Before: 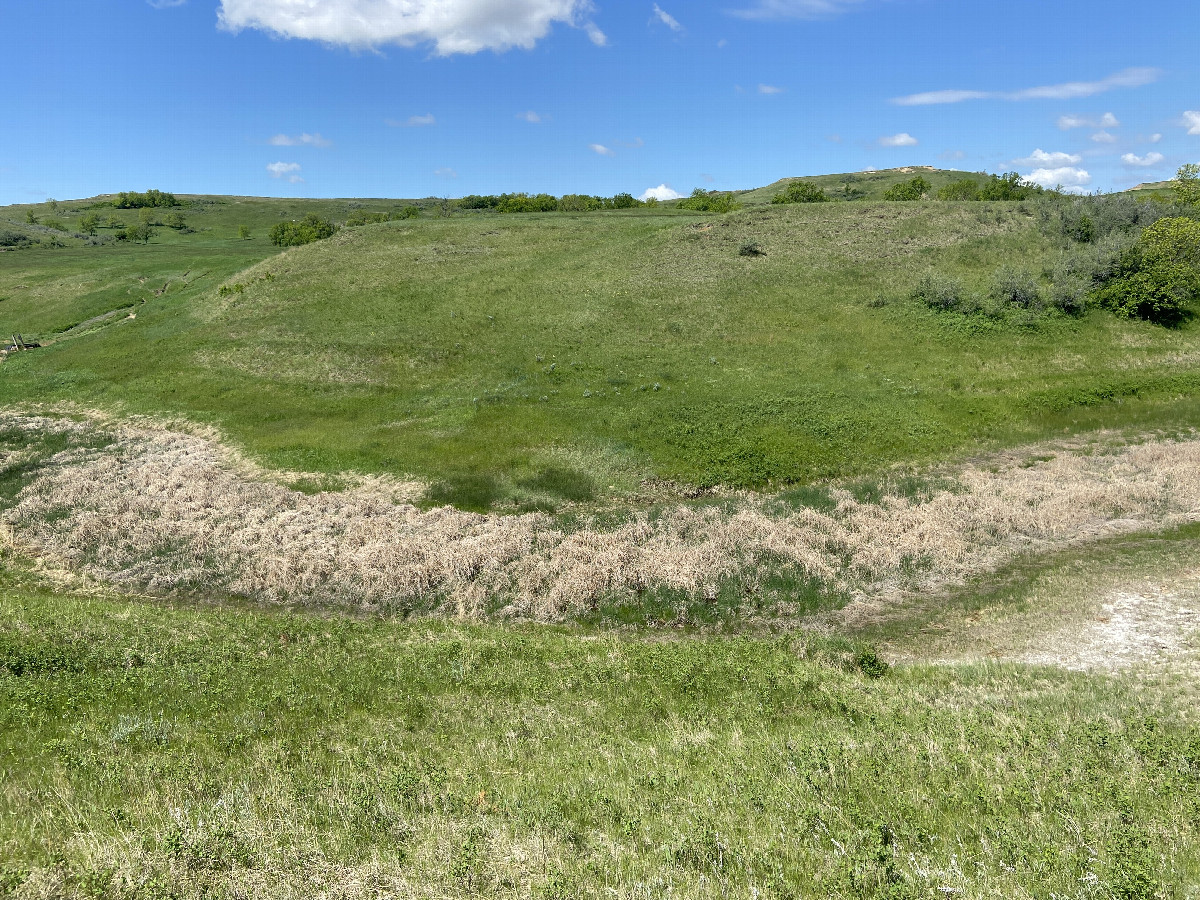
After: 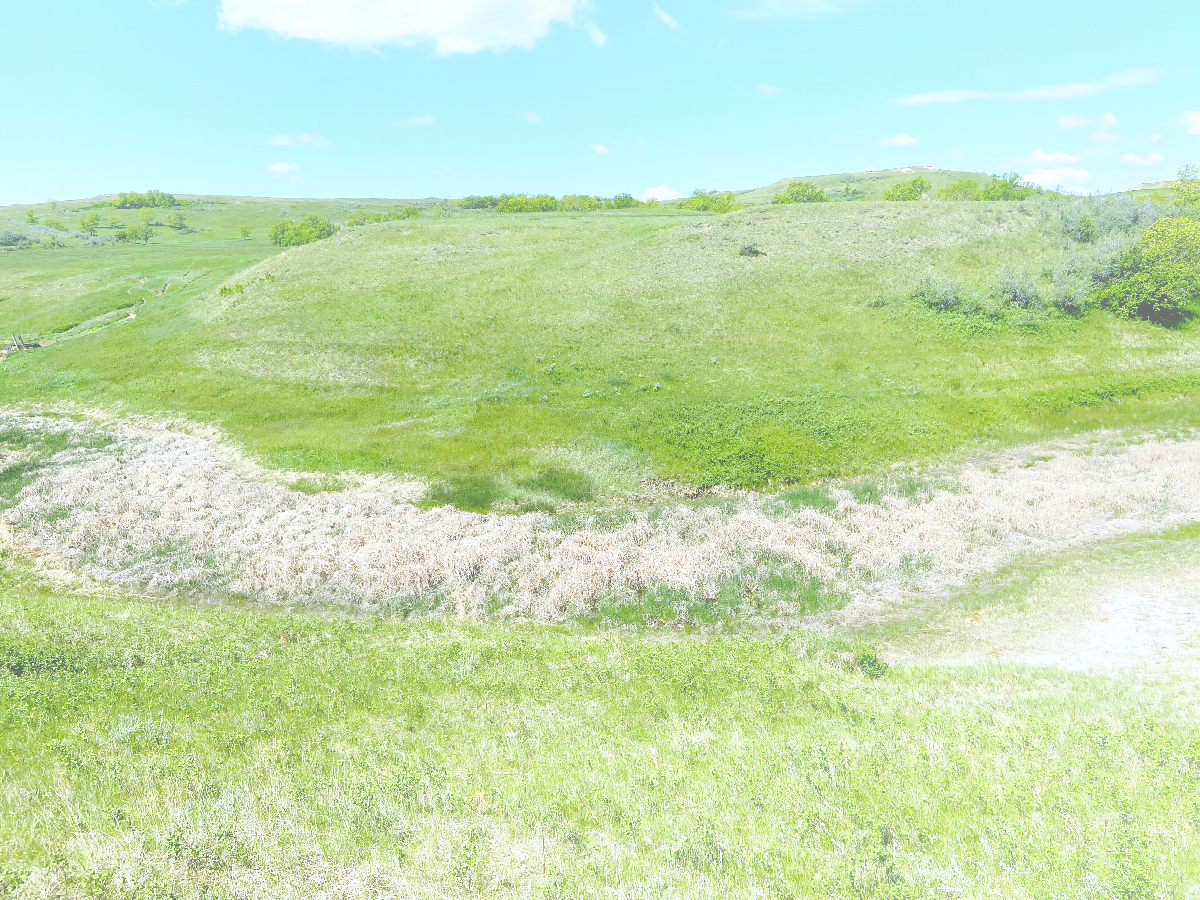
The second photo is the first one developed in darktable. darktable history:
base curve: curves: ch0 [(0, 0) (0.028, 0.03) (0.121, 0.232) (0.46, 0.748) (0.859, 0.968) (1, 1)], preserve colors none
white balance: red 0.931, blue 1.11
bloom: size 40%
